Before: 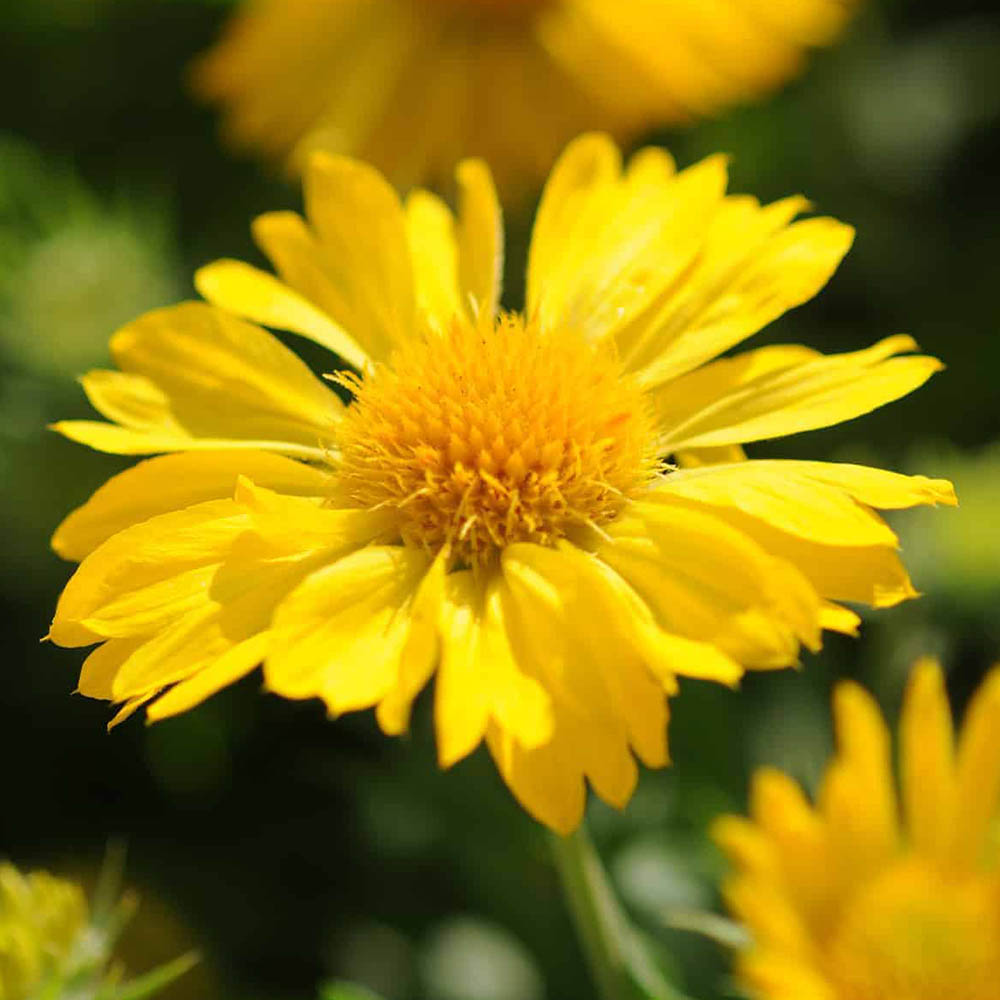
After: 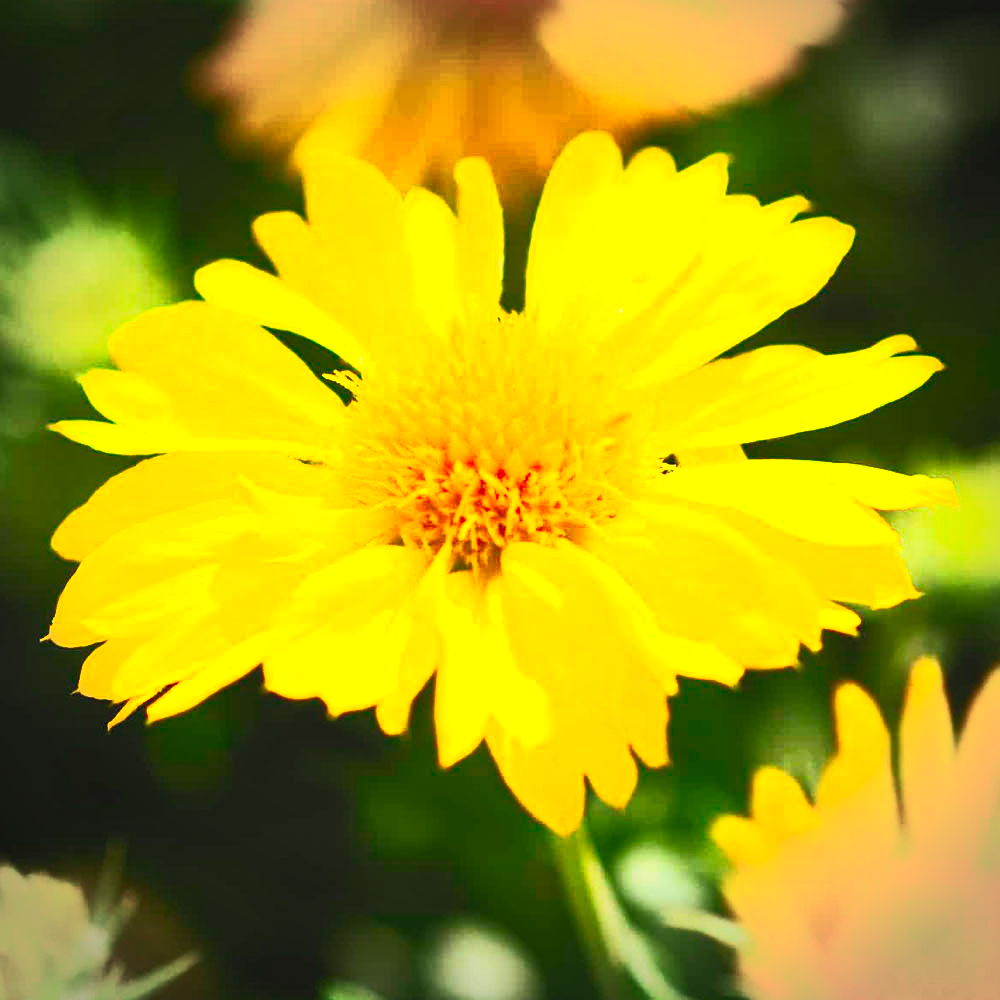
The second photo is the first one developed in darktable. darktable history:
contrast brightness saturation: contrast 1, brightness 1, saturation 1
vignetting: width/height ratio 1.094
